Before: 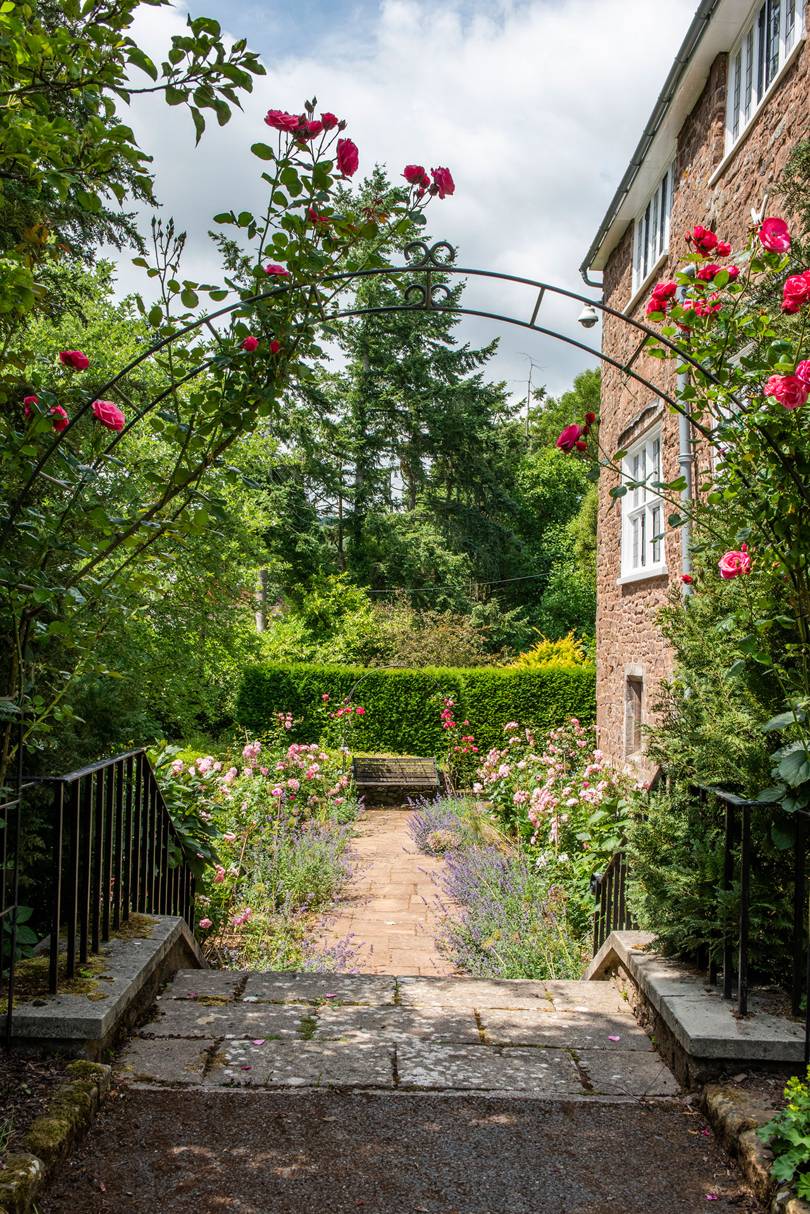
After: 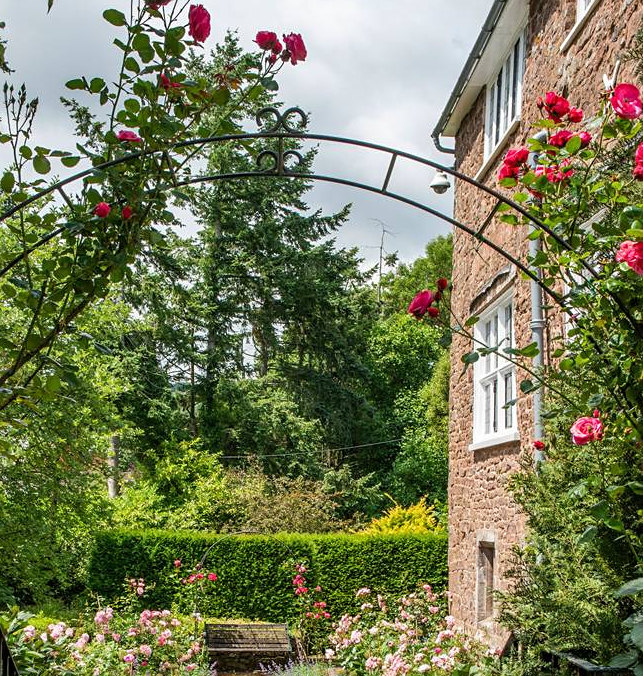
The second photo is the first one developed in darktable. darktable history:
crop: left 18.38%, top 11.092%, right 2.134%, bottom 33.217%
levels: mode automatic, black 0.023%, white 99.97%, levels [0.062, 0.494, 0.925]
sharpen: amount 0.2
